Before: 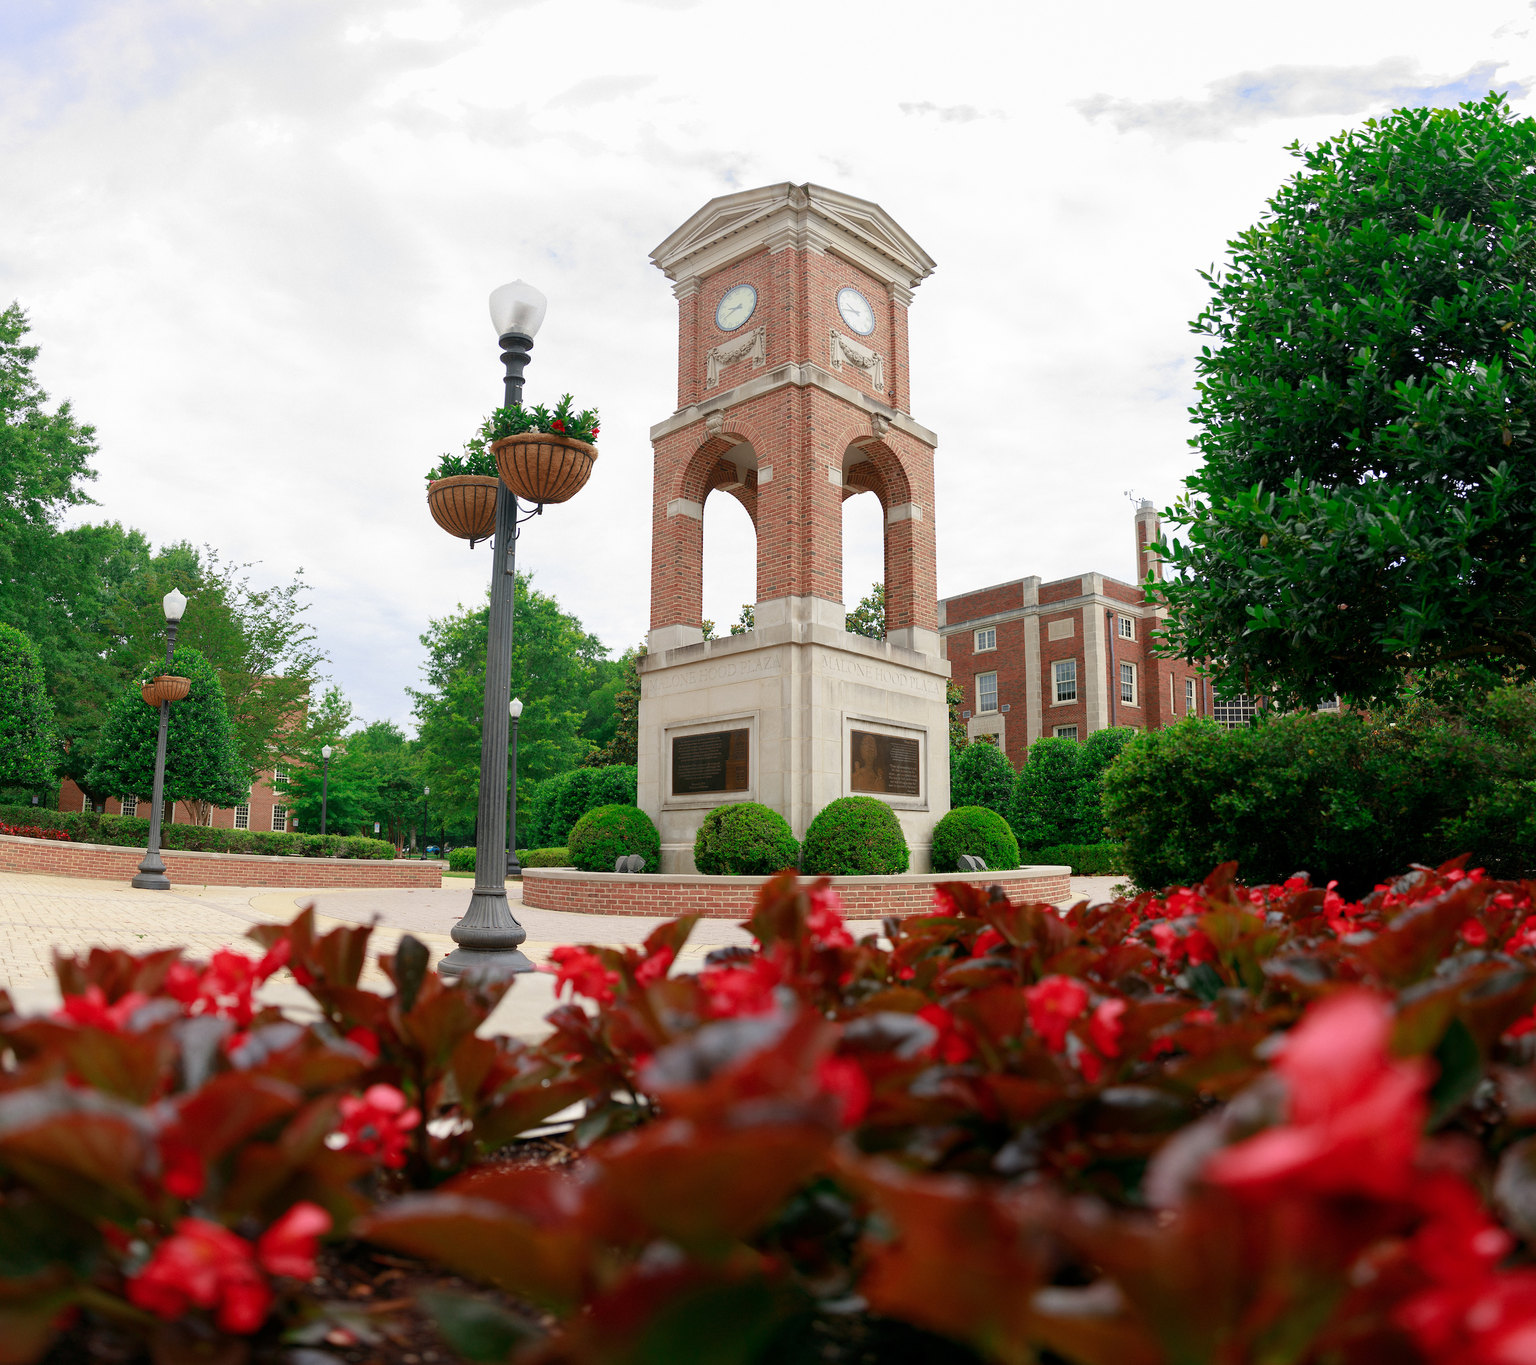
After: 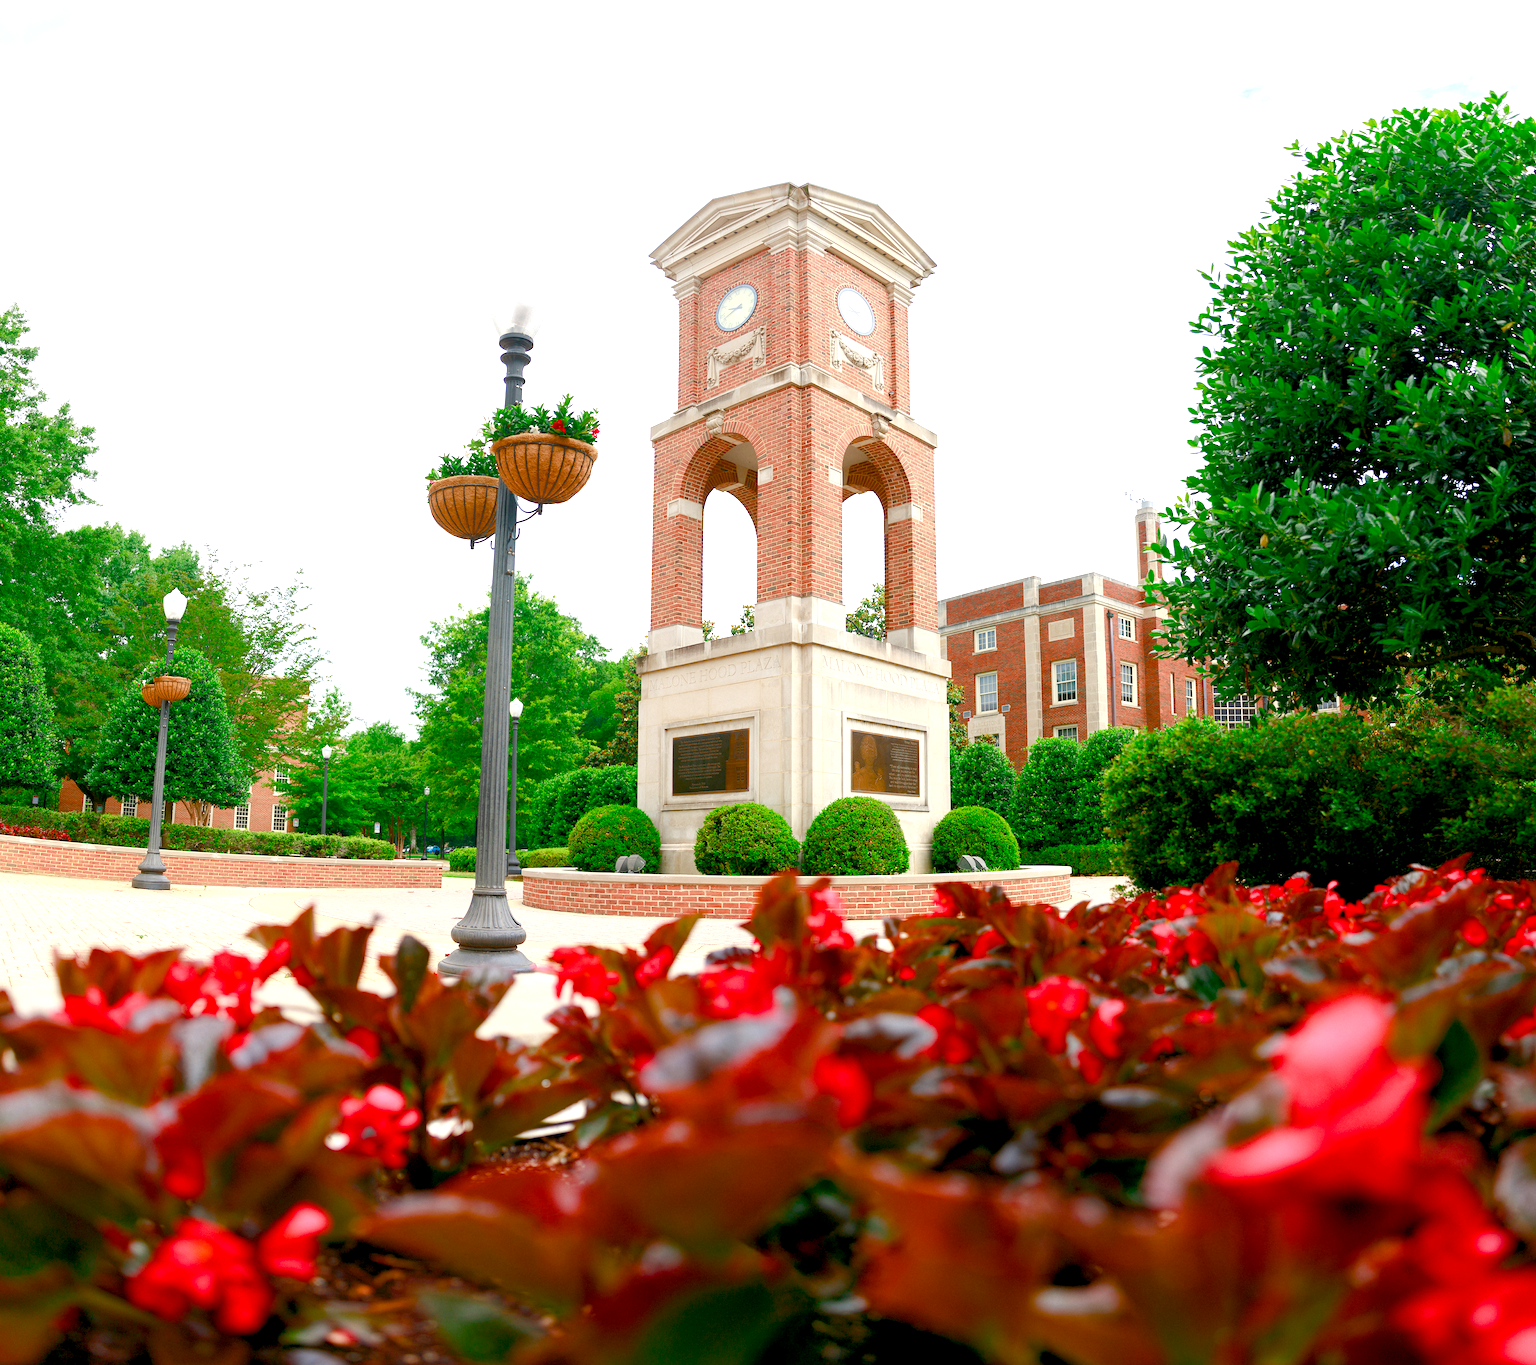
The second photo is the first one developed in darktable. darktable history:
color balance rgb: global offset › luminance -0.5%, perceptual saturation grading › highlights -17.77%, perceptual saturation grading › mid-tones 33.1%, perceptual saturation grading › shadows 50.52%, perceptual brilliance grading › highlights 10.8%, perceptual brilliance grading › shadows -10.8%, global vibrance 24.22%, contrast -25%
exposure: exposure 1 EV, compensate highlight preservation false
